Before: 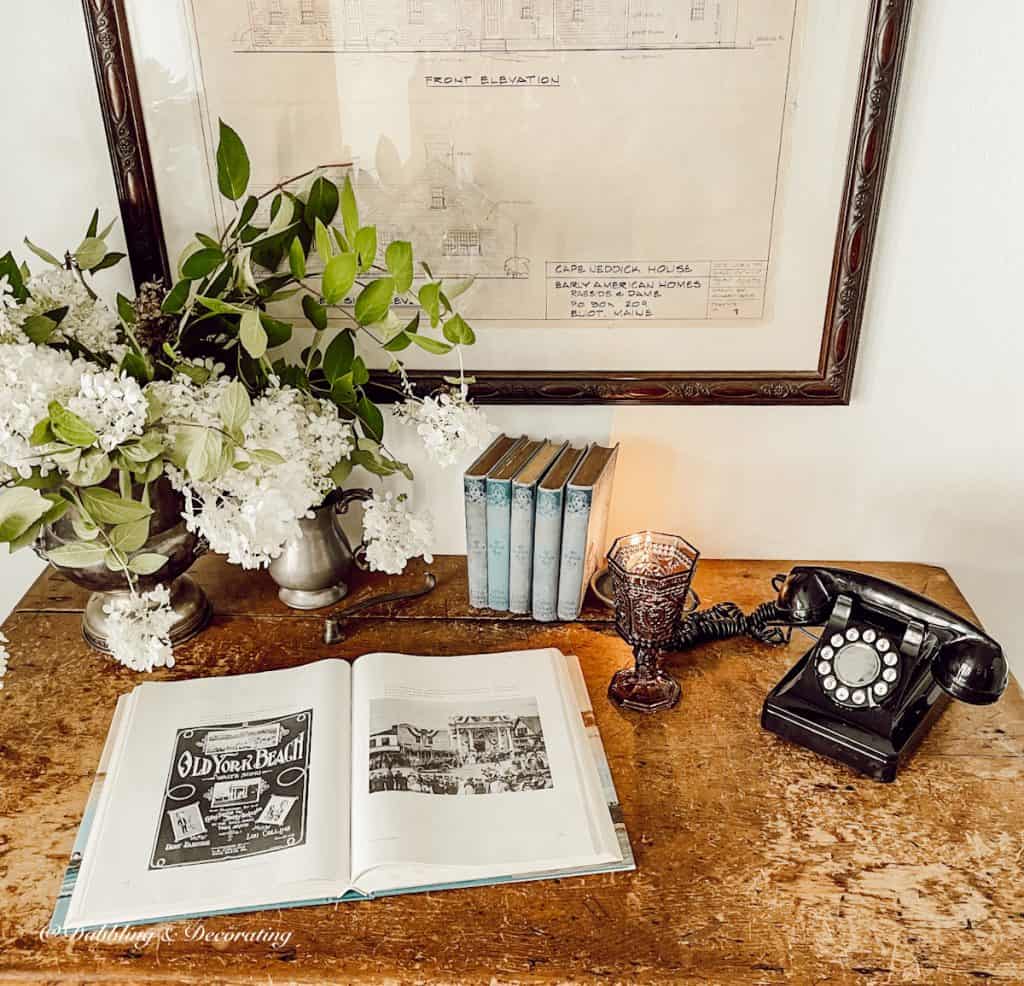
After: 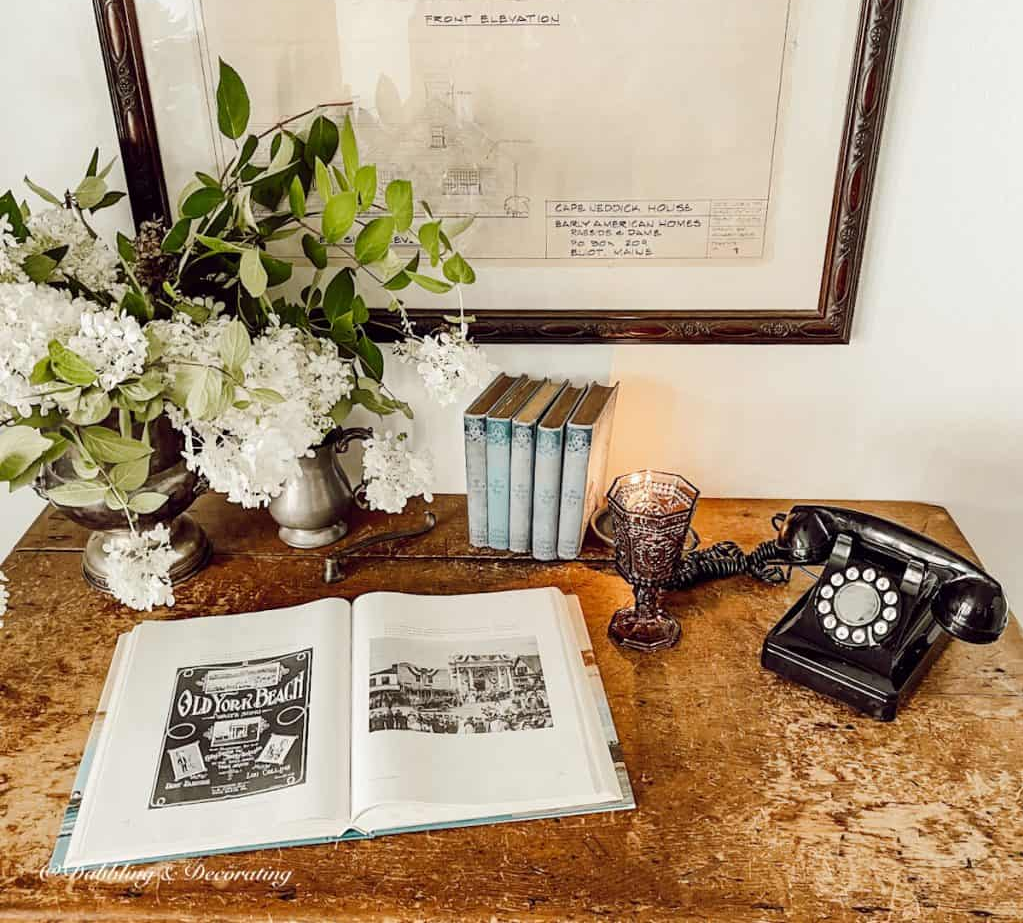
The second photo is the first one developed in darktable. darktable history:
crop and rotate: top 6.366%
